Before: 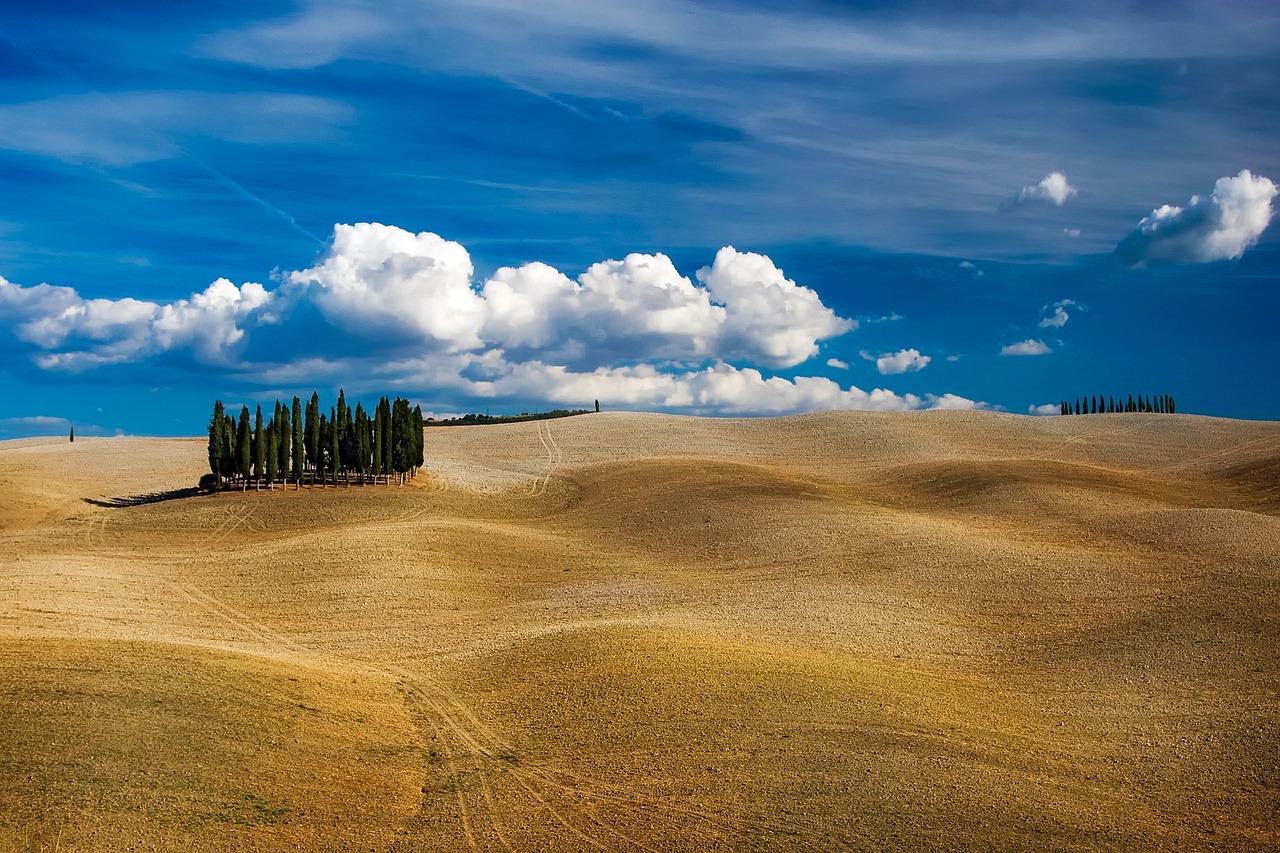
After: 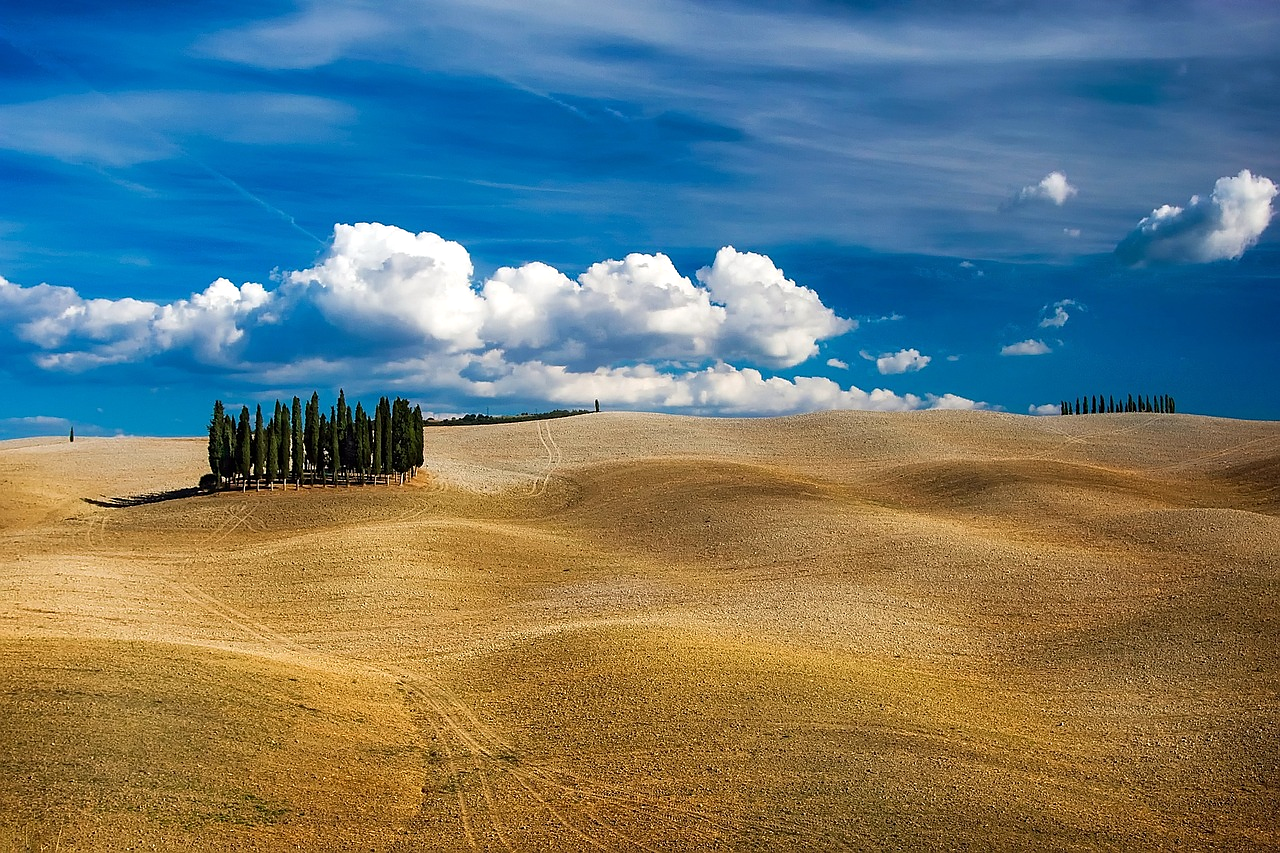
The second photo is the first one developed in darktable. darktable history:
exposure: exposure 0.128 EV, compensate exposure bias true, compensate highlight preservation false
sharpen: radius 1.04, threshold 0.911
